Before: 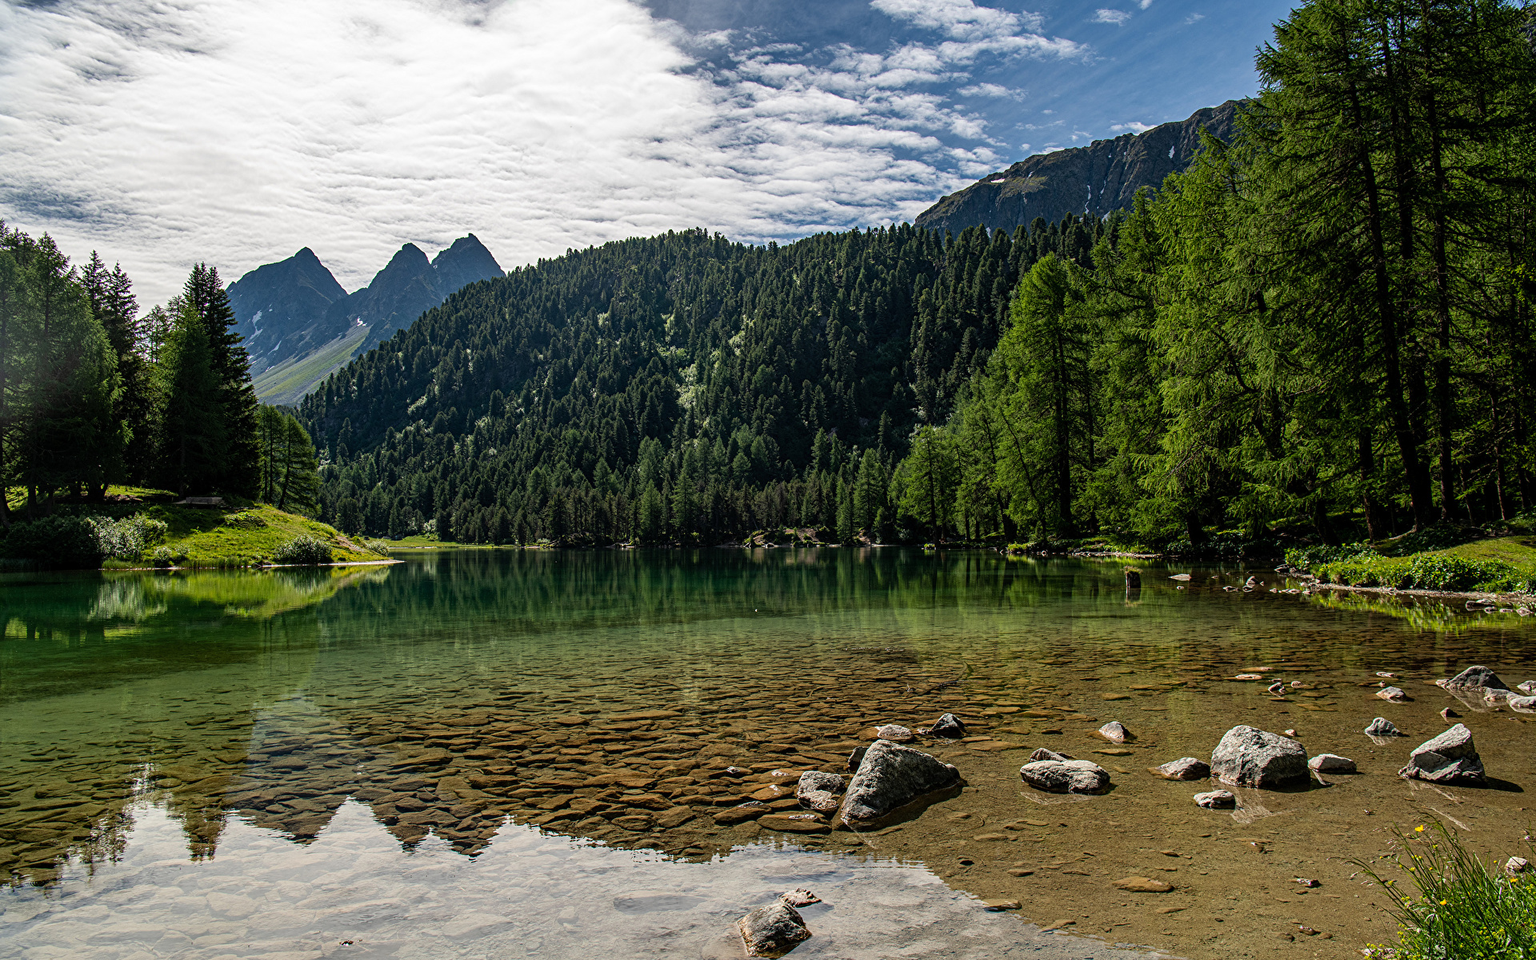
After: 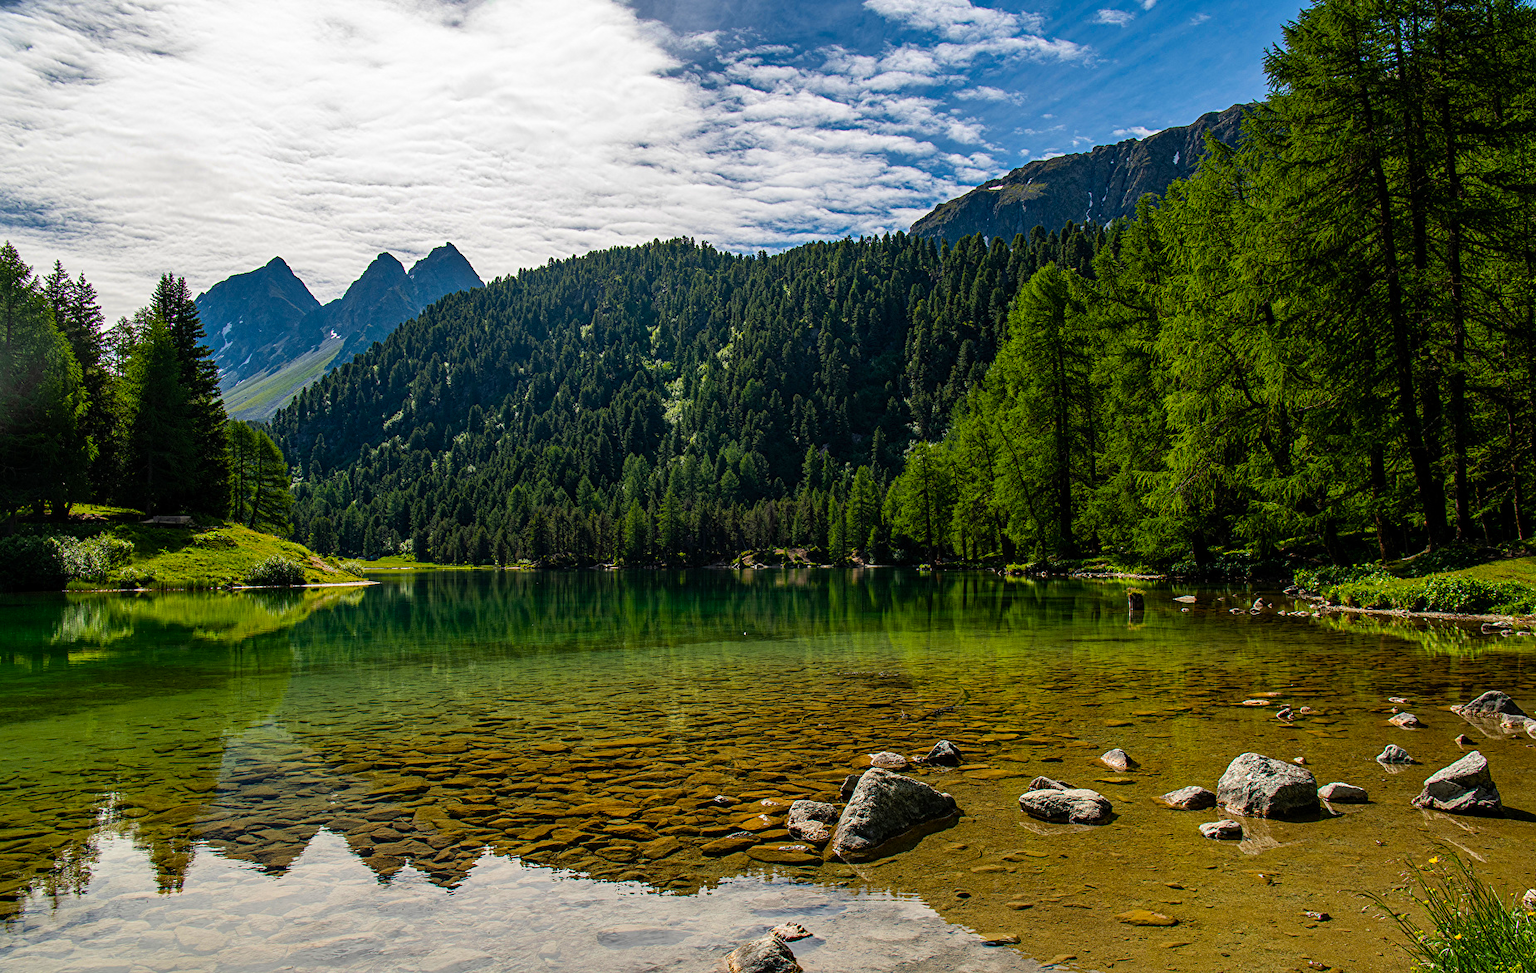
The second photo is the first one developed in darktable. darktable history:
crop and rotate: left 2.536%, right 1.107%, bottom 2.246%
color balance rgb: linear chroma grading › global chroma 15%, perceptual saturation grading › global saturation 30%
